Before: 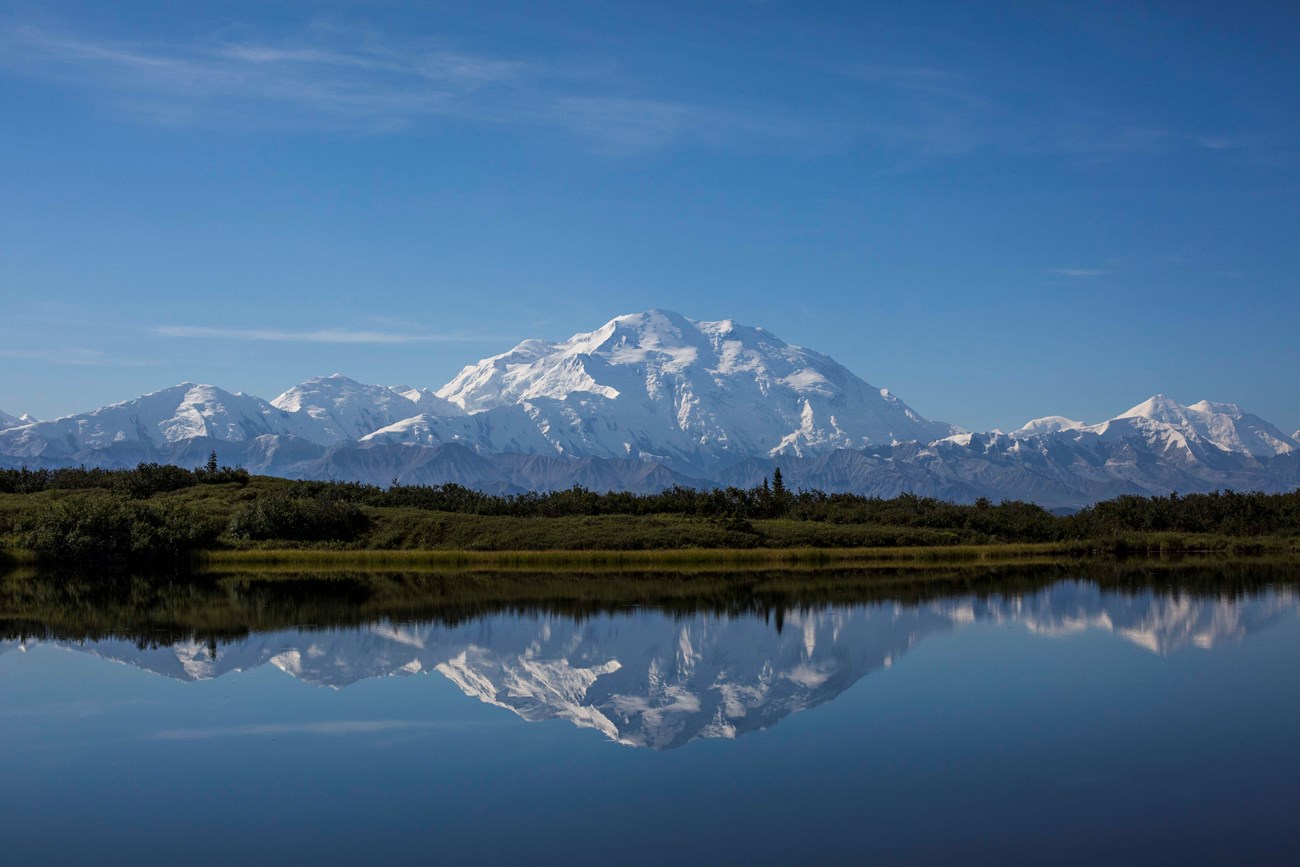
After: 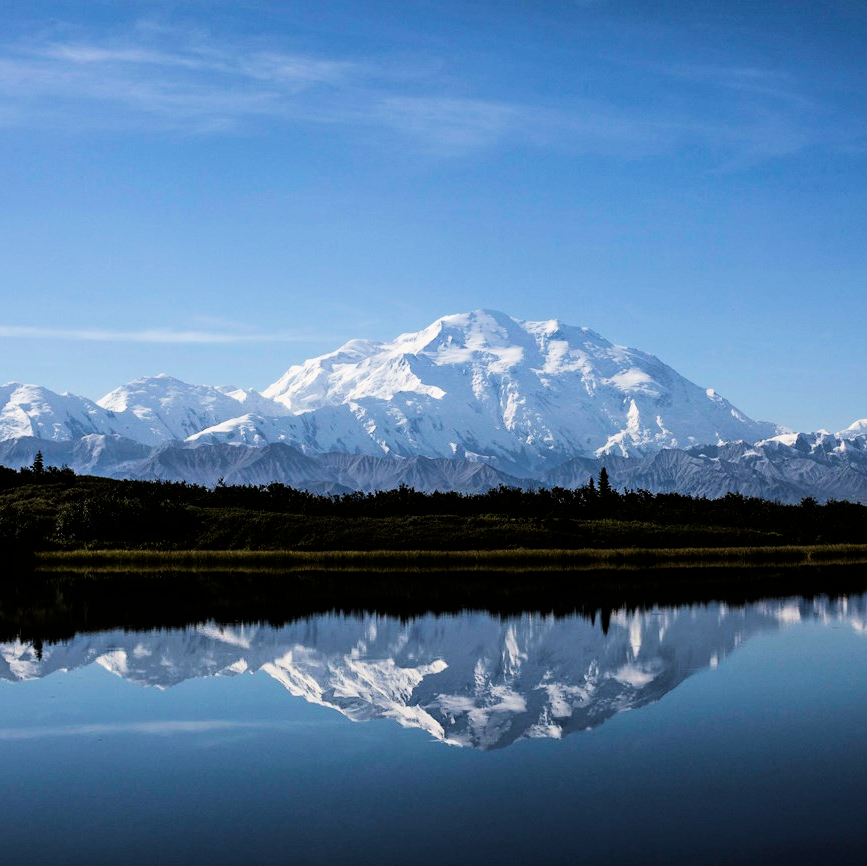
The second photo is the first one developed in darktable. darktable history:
crop and rotate: left 13.387%, right 19.871%
filmic rgb: black relative exposure -5.12 EV, white relative exposure 4 EV, hardness 2.88, contrast 1.297
tone equalizer: edges refinement/feathering 500, mask exposure compensation -1.57 EV, preserve details no
color balance rgb: shadows lift › luminance 0.839%, shadows lift › chroma 0.136%, shadows lift › hue 21.1°, perceptual saturation grading › global saturation 0.213%, perceptual brilliance grading › highlights 47.014%, perceptual brilliance grading › mid-tones 21.746%, perceptual brilliance grading › shadows -6.049%, global vibrance 6.678%, contrast 12.743%, saturation formula JzAzBz (2021)
